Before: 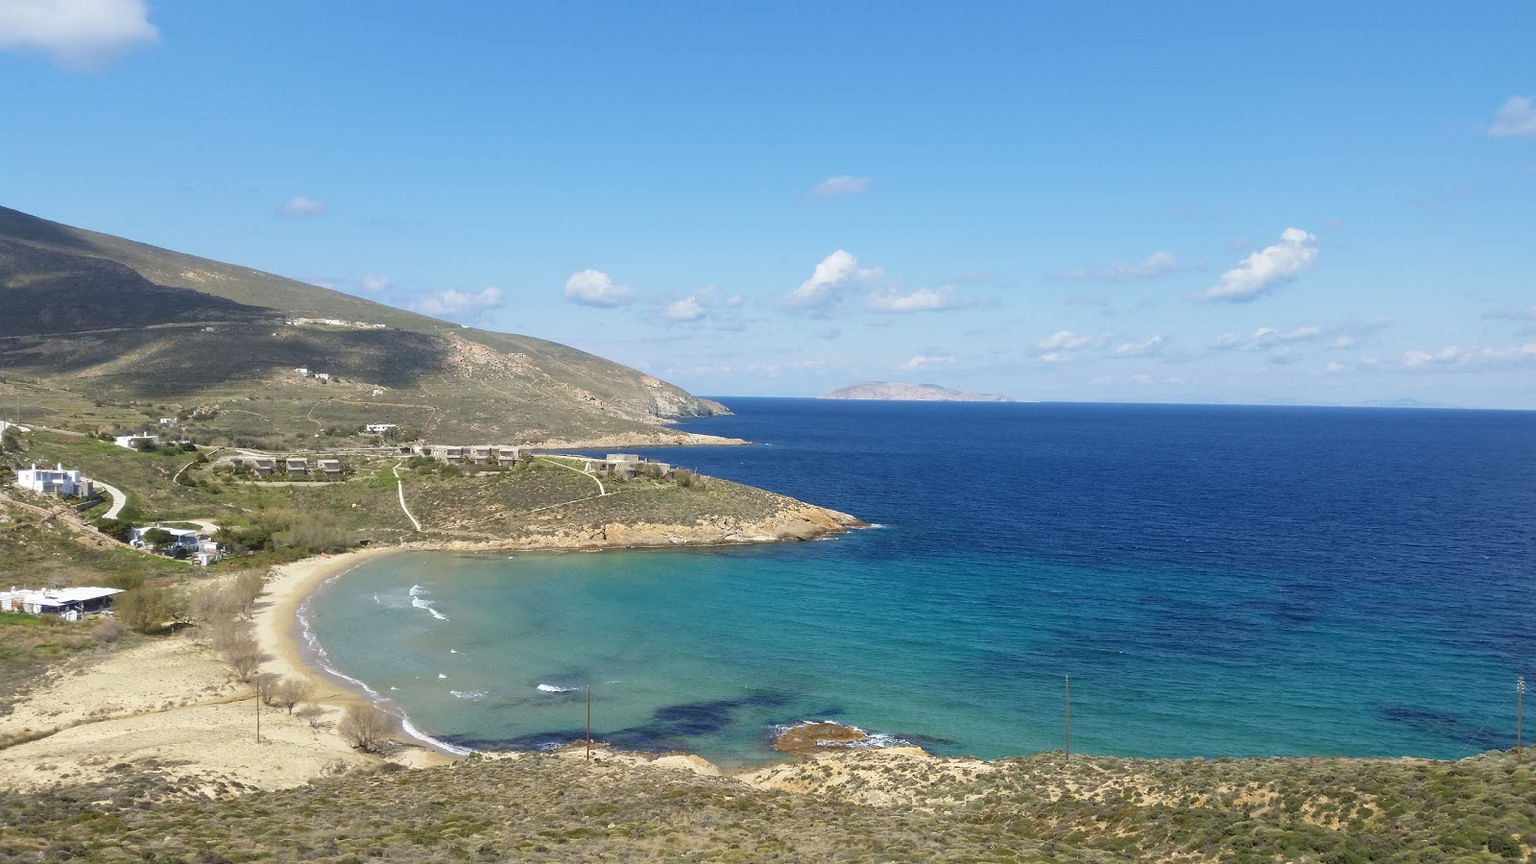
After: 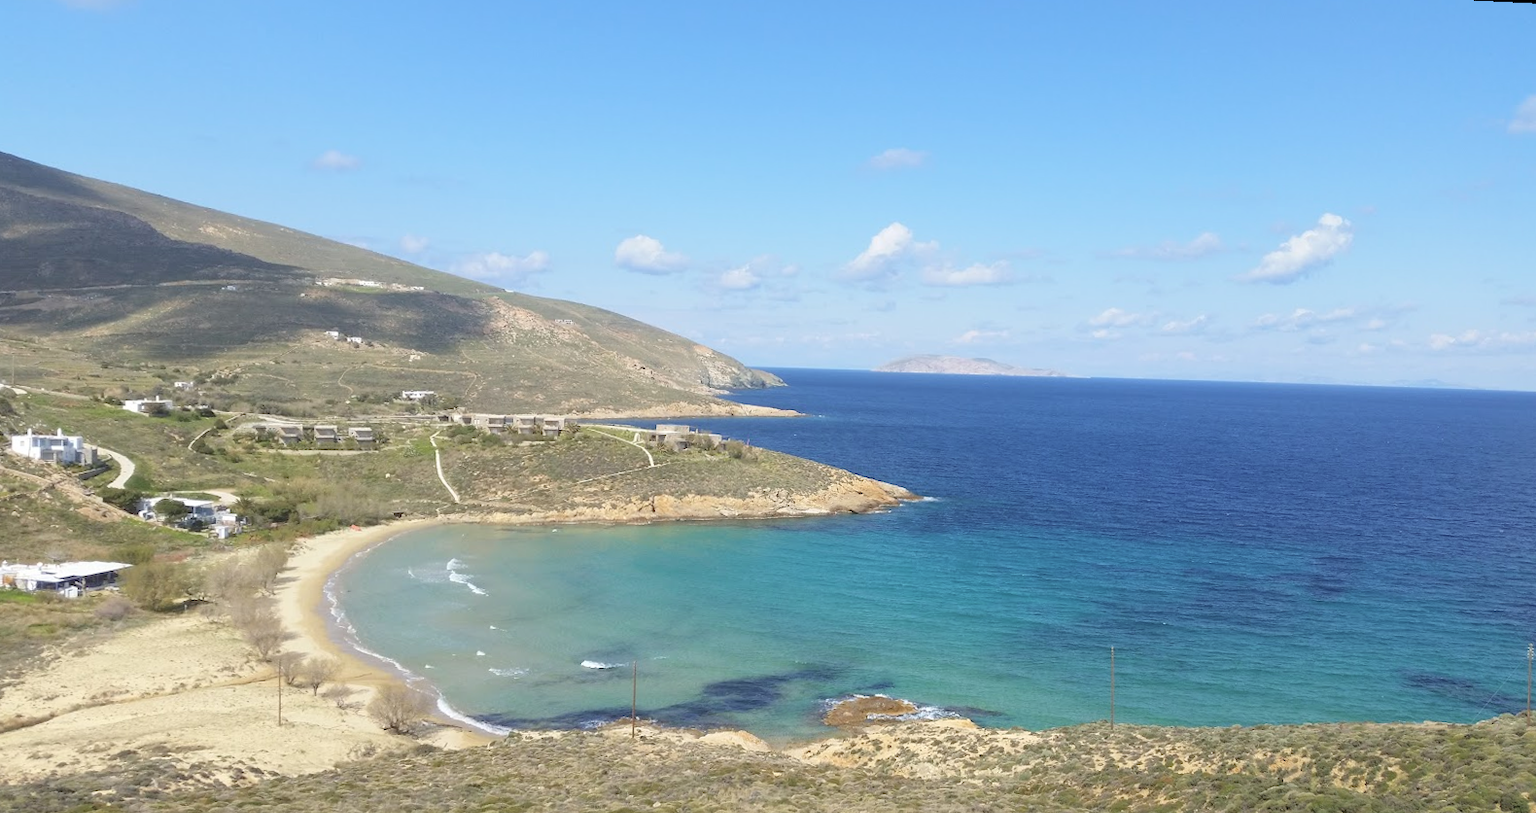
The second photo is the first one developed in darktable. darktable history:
rotate and perspective: rotation 0.679°, lens shift (horizontal) 0.136, crop left 0.009, crop right 0.991, crop top 0.078, crop bottom 0.95
contrast brightness saturation: brightness 0.15
